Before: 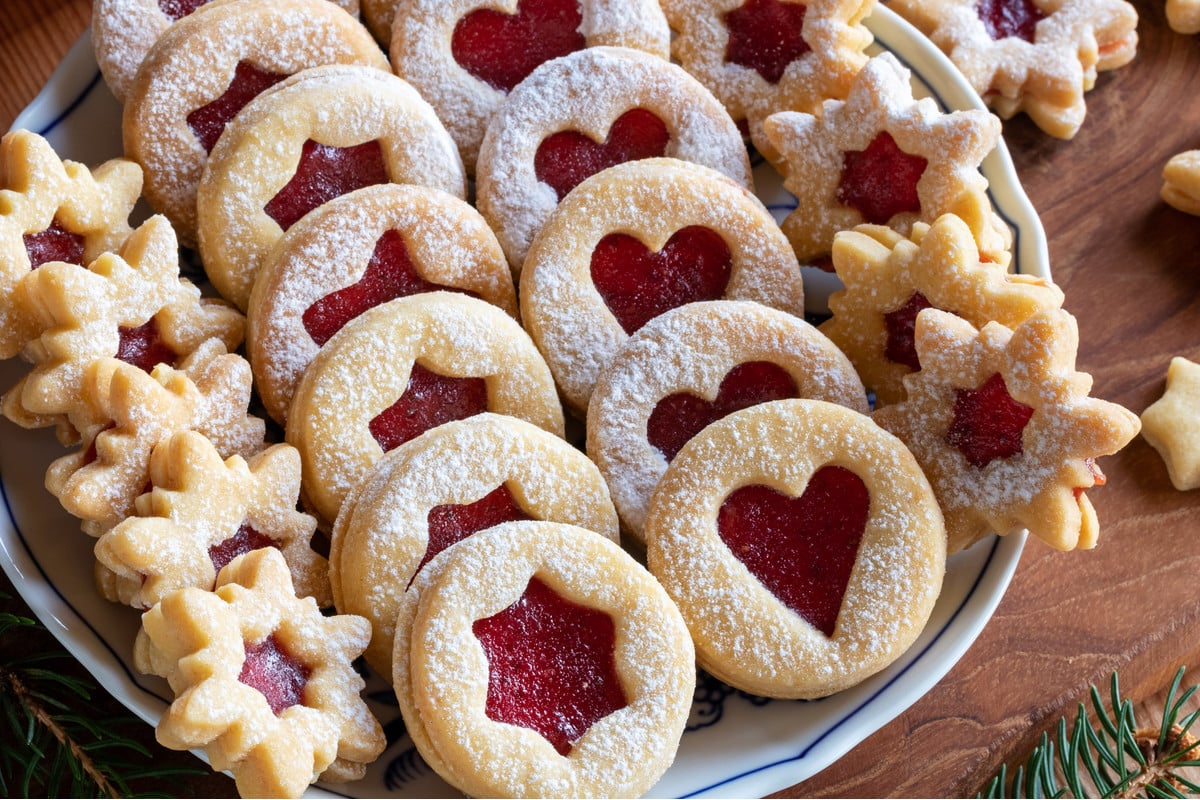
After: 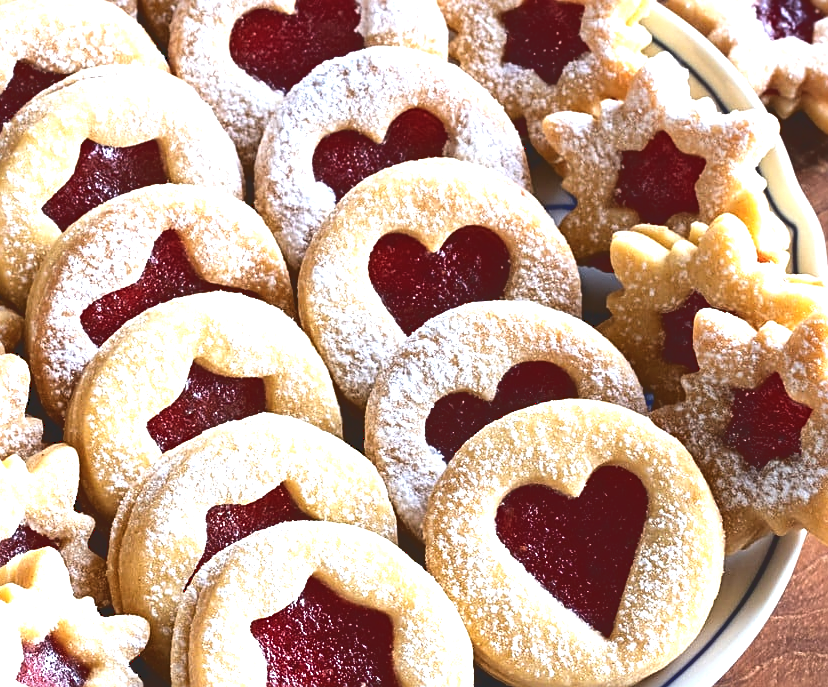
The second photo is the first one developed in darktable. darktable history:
base curve: curves: ch0 [(0, 0.02) (0.083, 0.036) (1, 1)]
crop: left 18.505%, right 12.422%, bottom 14.004%
exposure: black level correction -0.005, exposure 1.008 EV, compensate exposure bias true, compensate highlight preservation false
sharpen: on, module defaults
